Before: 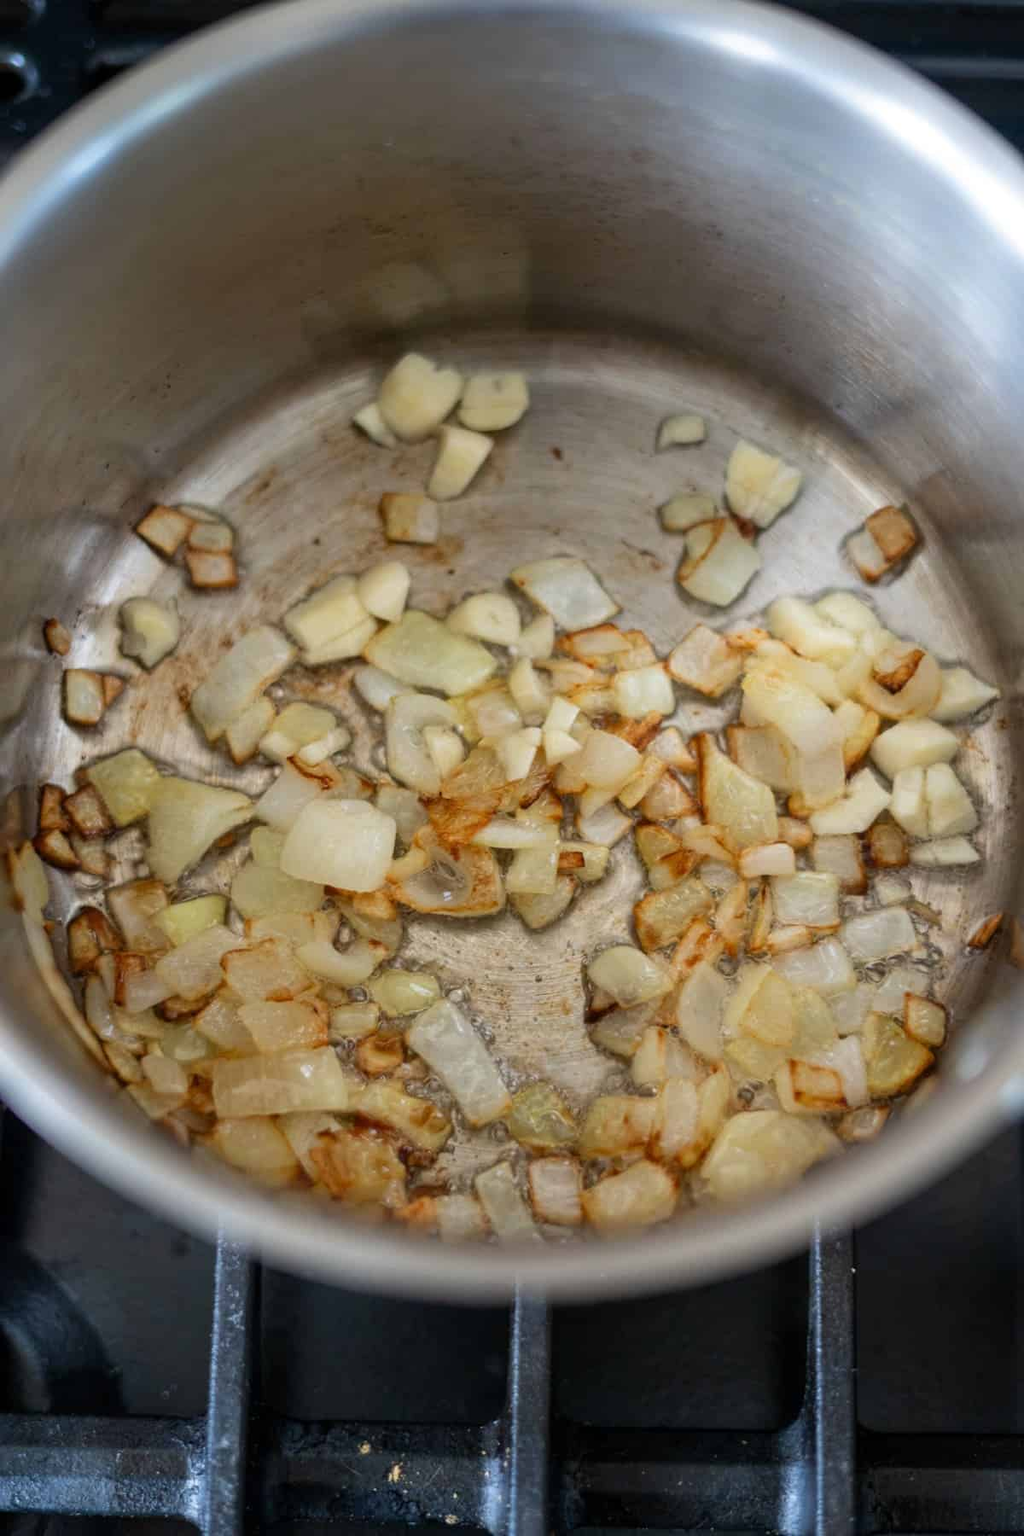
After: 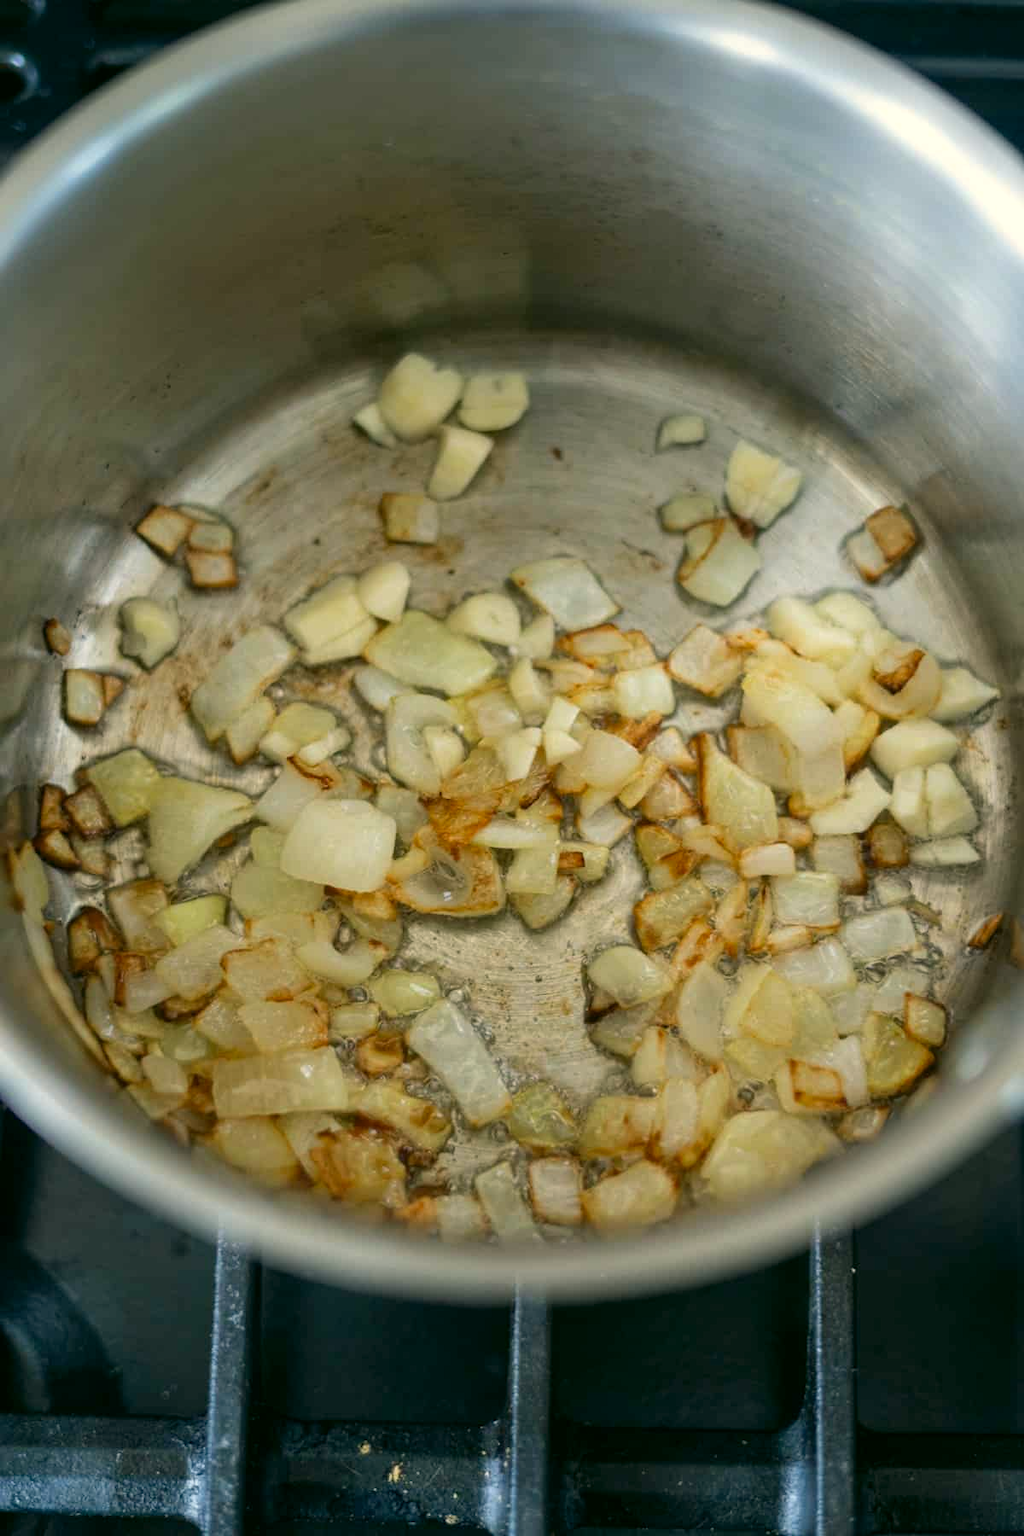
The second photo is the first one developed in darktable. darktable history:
color correction: highlights a* -0.391, highlights b* 9.25, shadows a* -9.21, shadows b* 1.43
